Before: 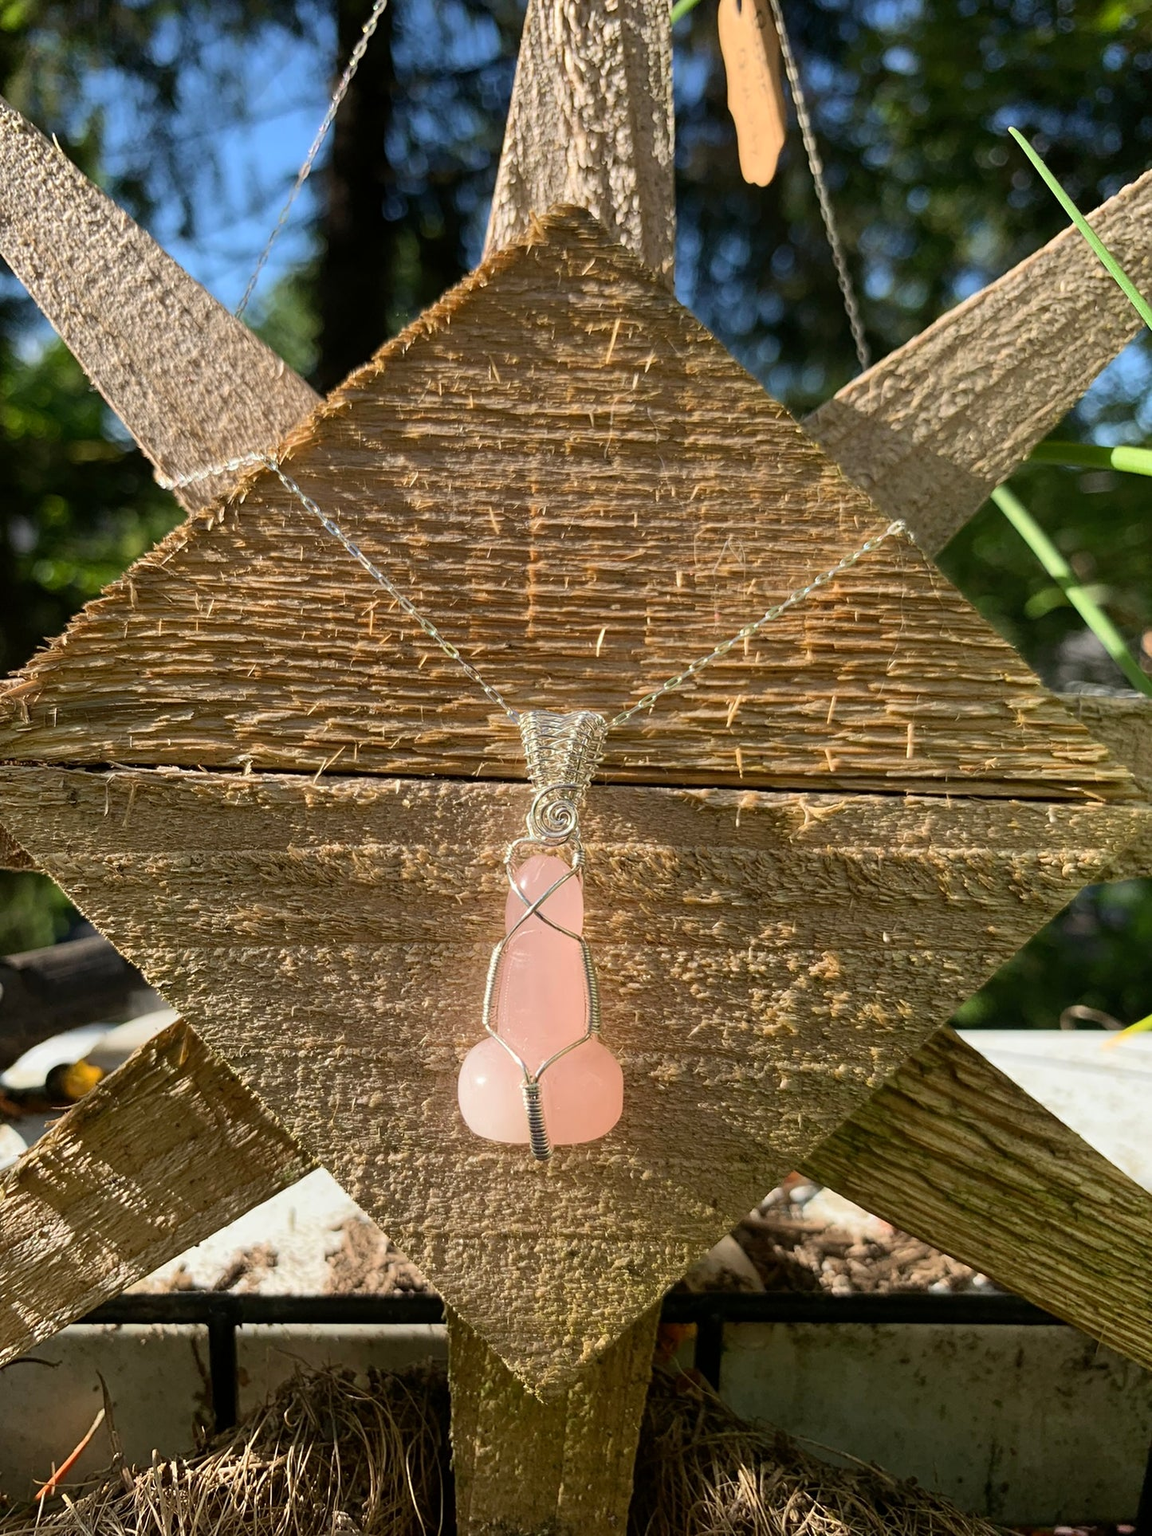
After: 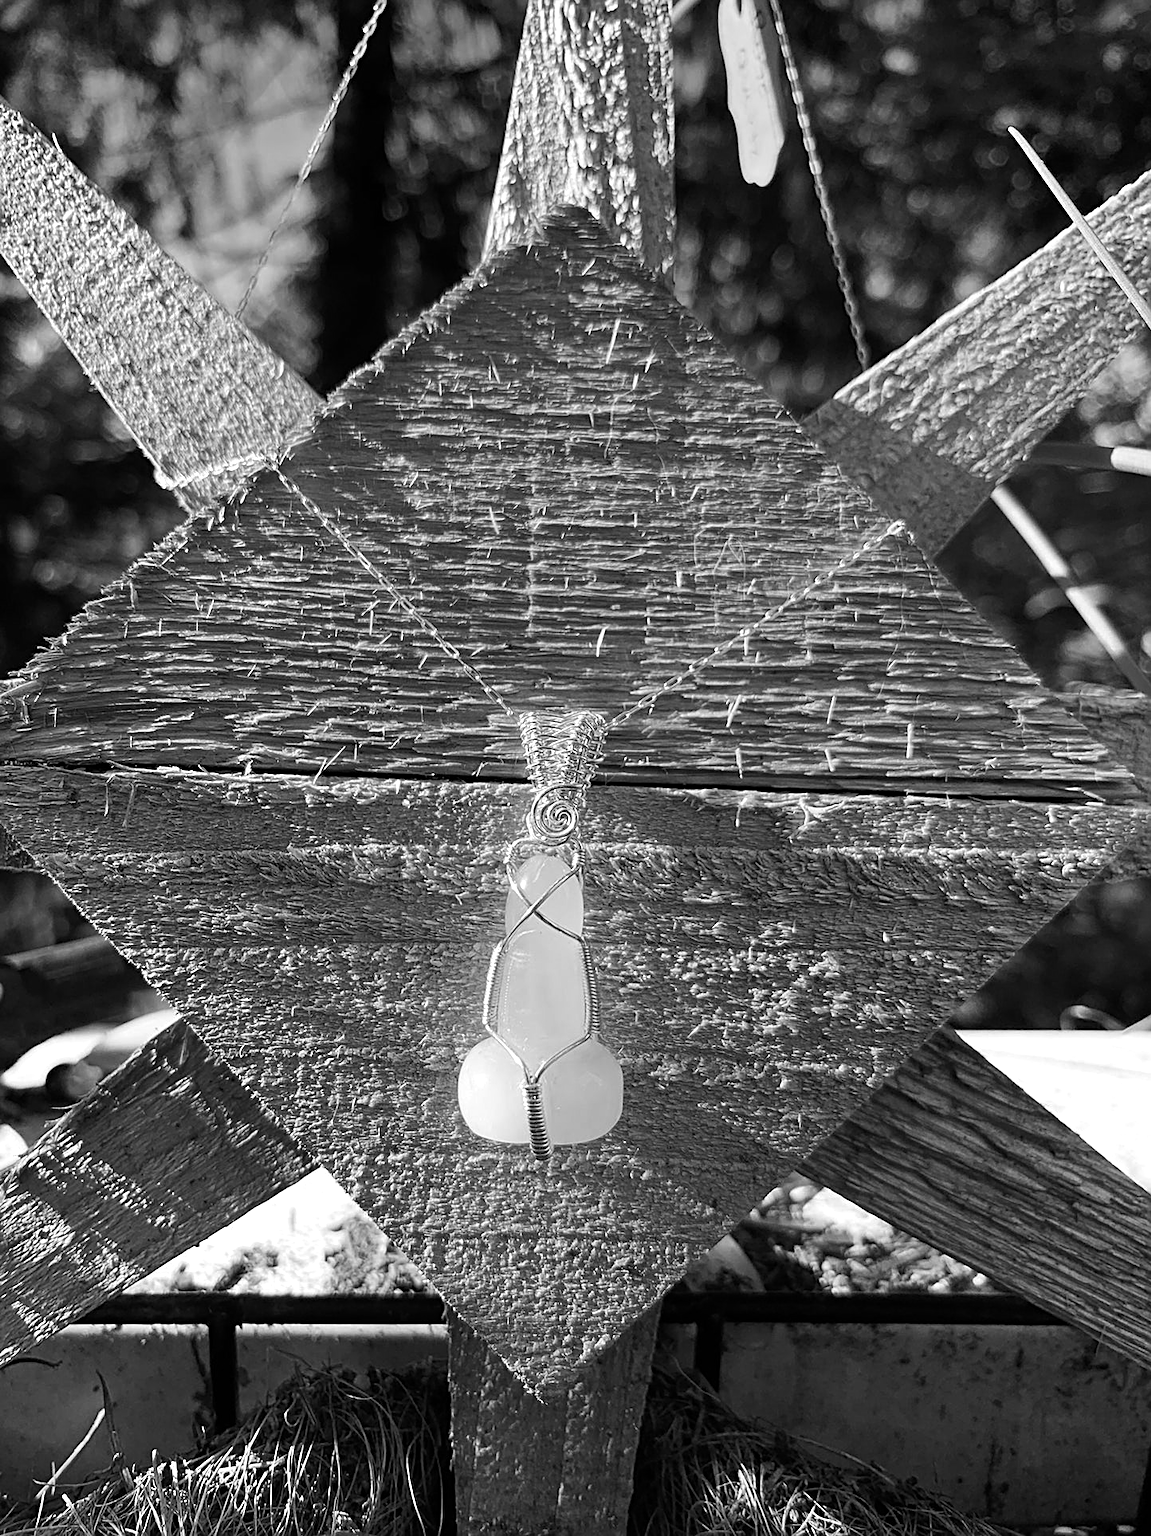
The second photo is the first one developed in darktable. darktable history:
tone equalizer: -8 EV -0.417 EV, -7 EV -0.389 EV, -6 EV -0.333 EV, -5 EV -0.222 EV, -3 EV 0.222 EV, -2 EV 0.333 EV, -1 EV 0.389 EV, +0 EV 0.417 EV, edges refinement/feathering 500, mask exposure compensation -1.57 EV, preserve details no
sharpen: on, module defaults
monochrome: a 0, b 0, size 0.5, highlights 0.57
